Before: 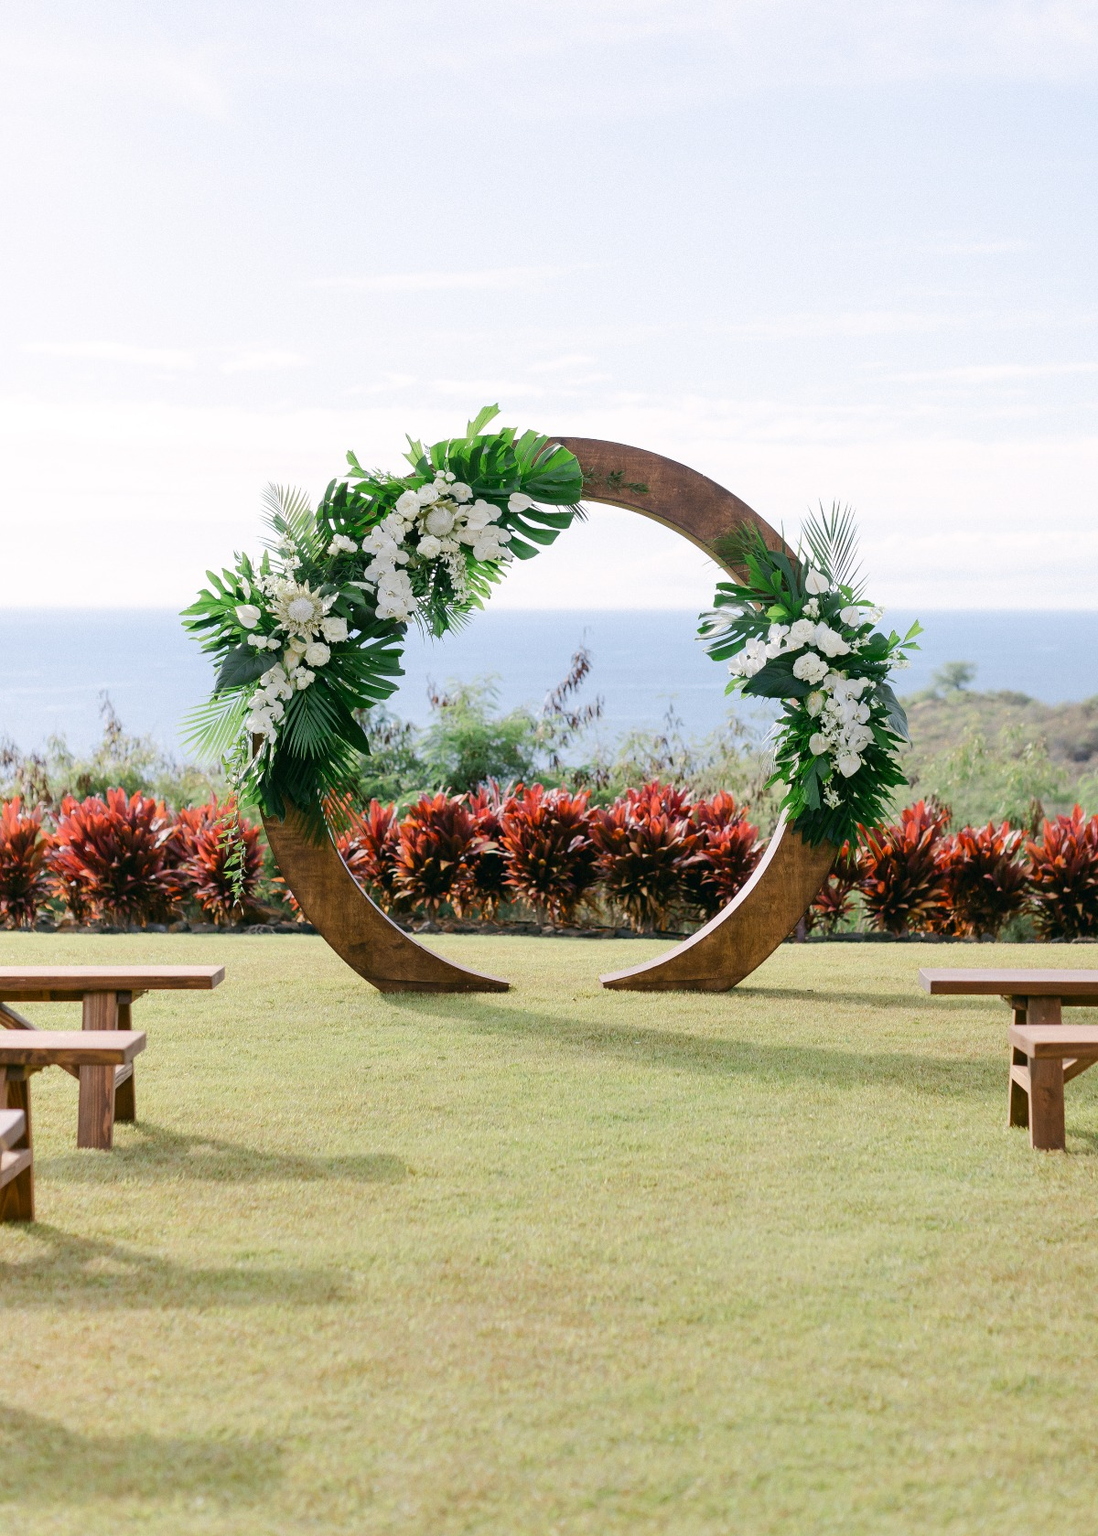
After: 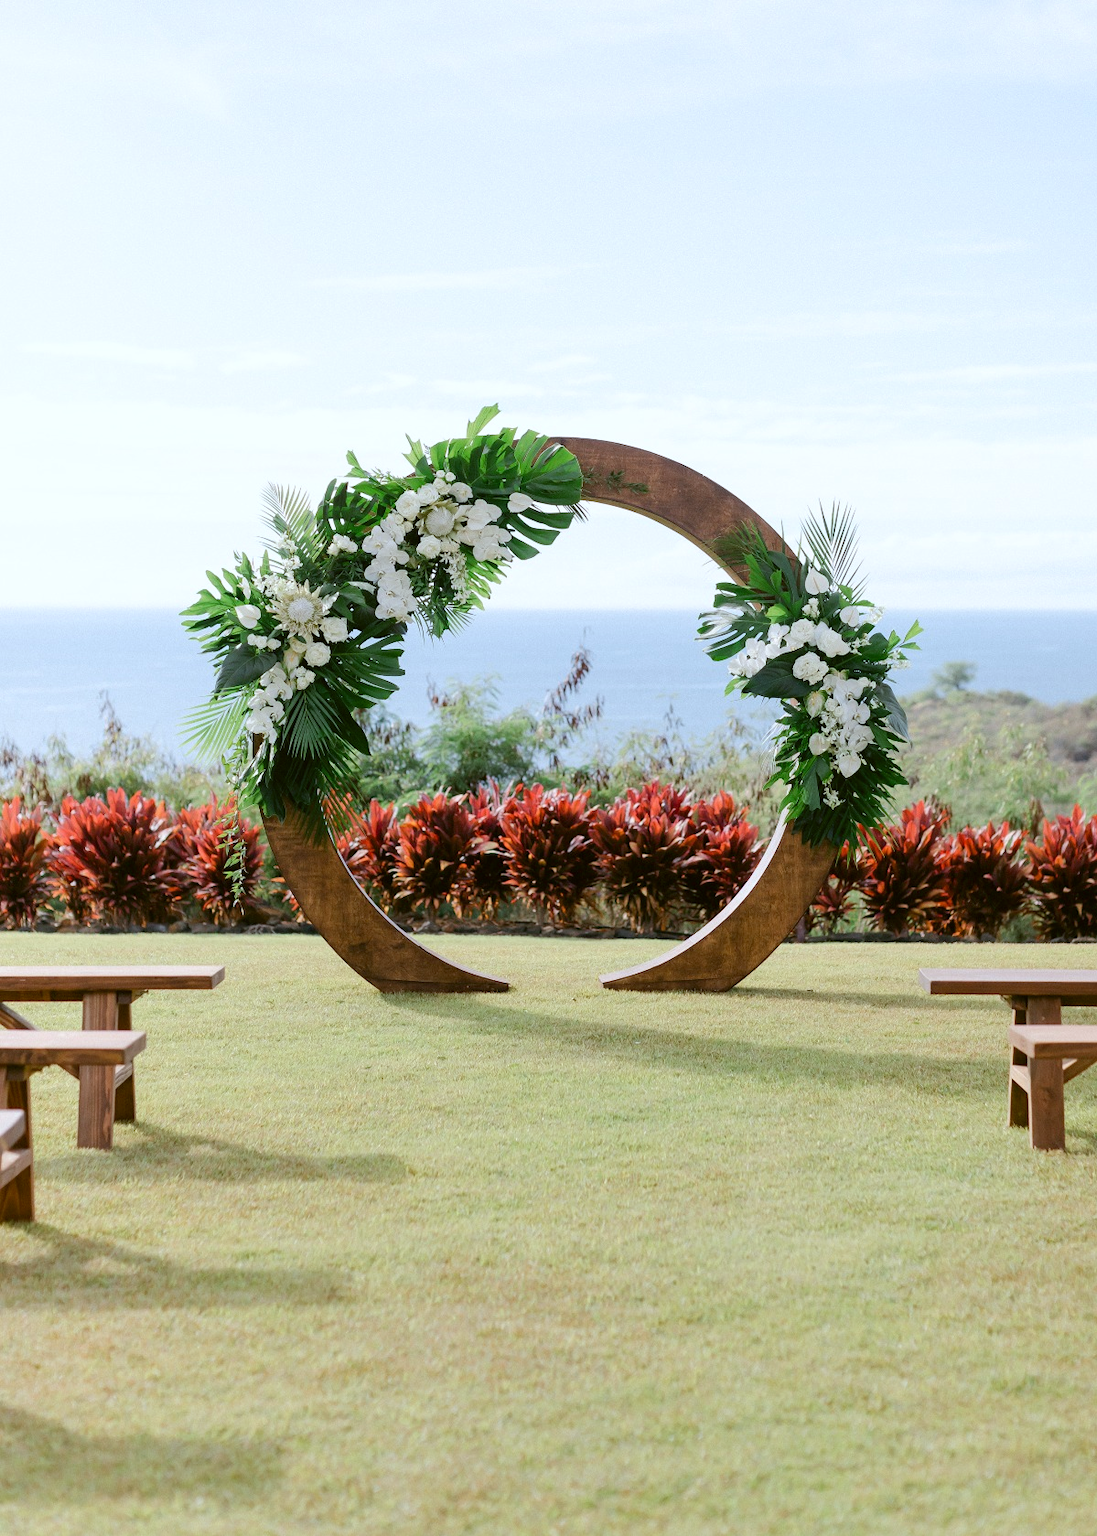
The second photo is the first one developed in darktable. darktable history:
color correction: highlights a* -3.23, highlights b* -6.09, shadows a* 3.11, shadows b* 5.75
